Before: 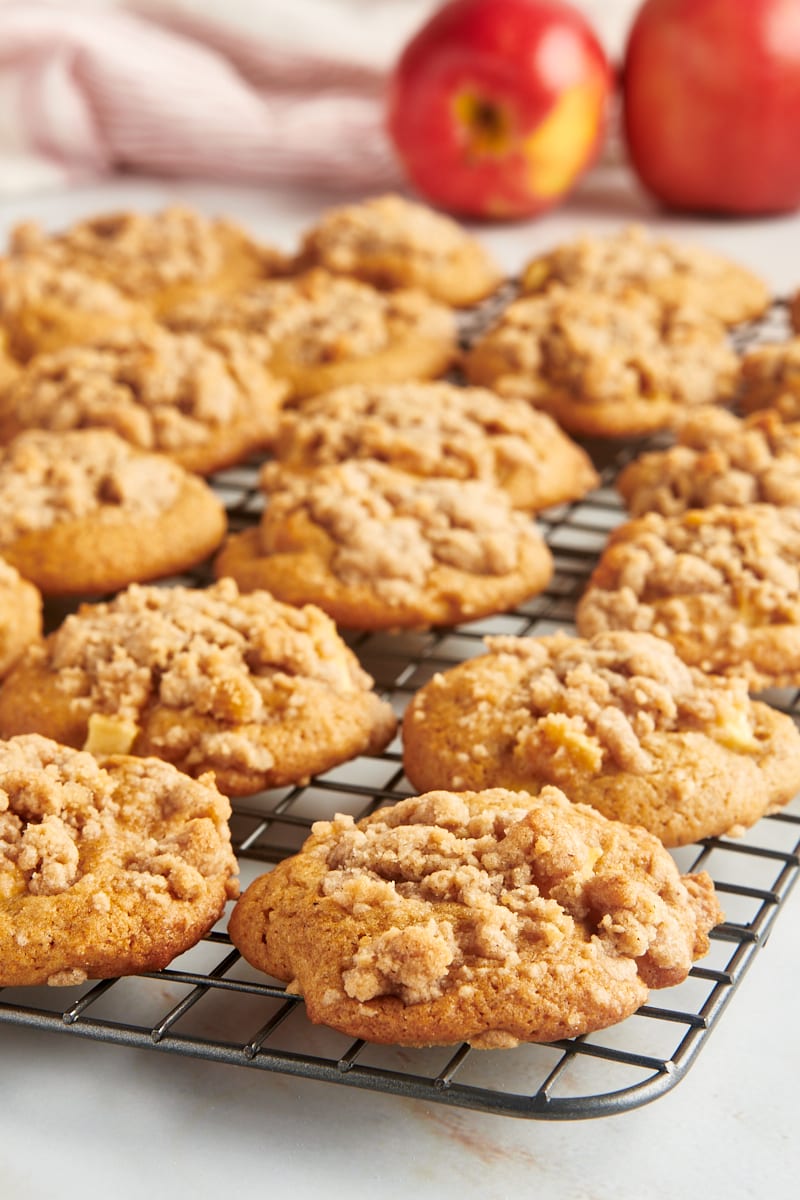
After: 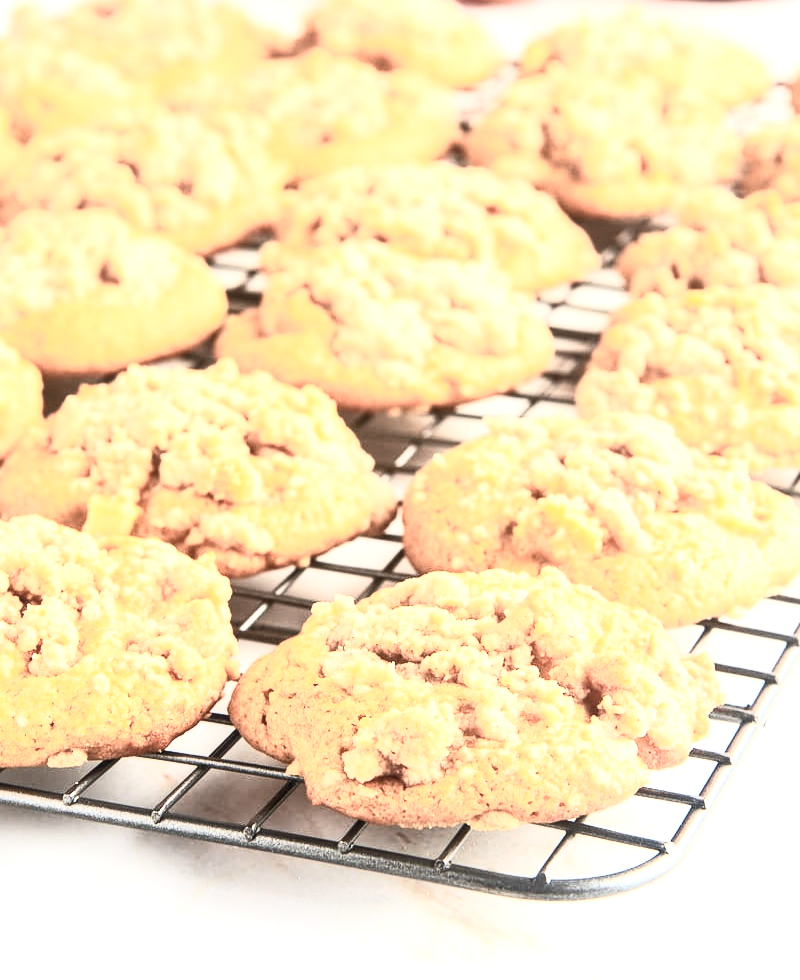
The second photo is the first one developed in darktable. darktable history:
local contrast: on, module defaults
exposure: black level correction 0, exposure 1.2 EV, compensate exposure bias true, compensate highlight preservation false
crop and rotate: top 18.323%
contrast brightness saturation: contrast 0.567, brightness 0.569, saturation -0.33
